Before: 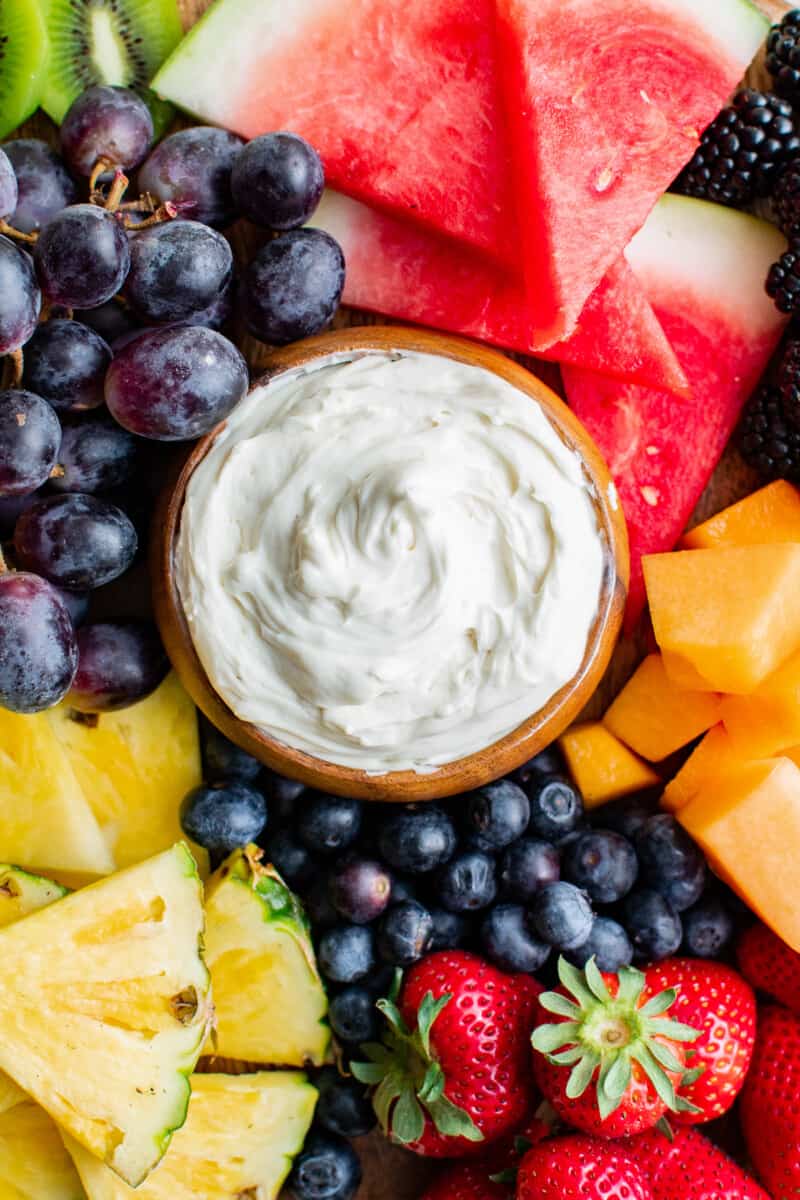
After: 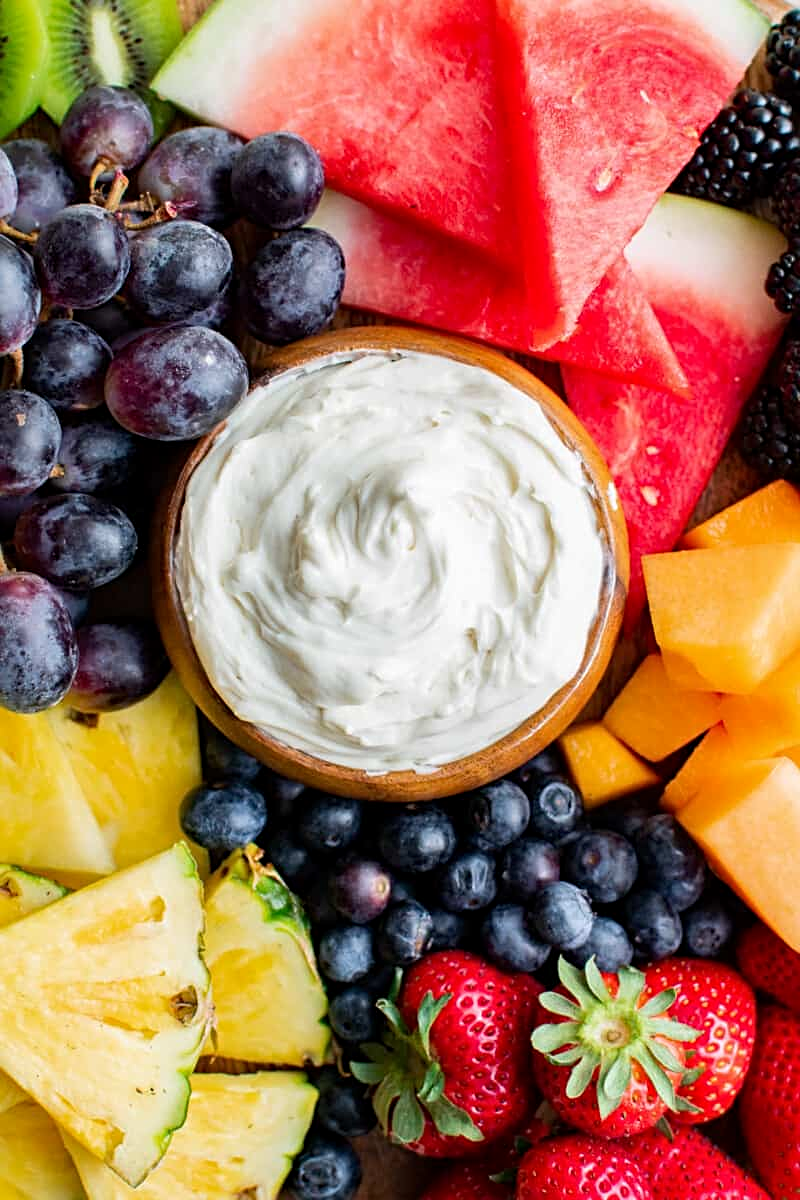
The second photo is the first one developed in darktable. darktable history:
sharpen: radius 2.515, amount 0.334
exposure: black level correction 0.001, exposure 0.017 EV, compensate highlight preservation false
